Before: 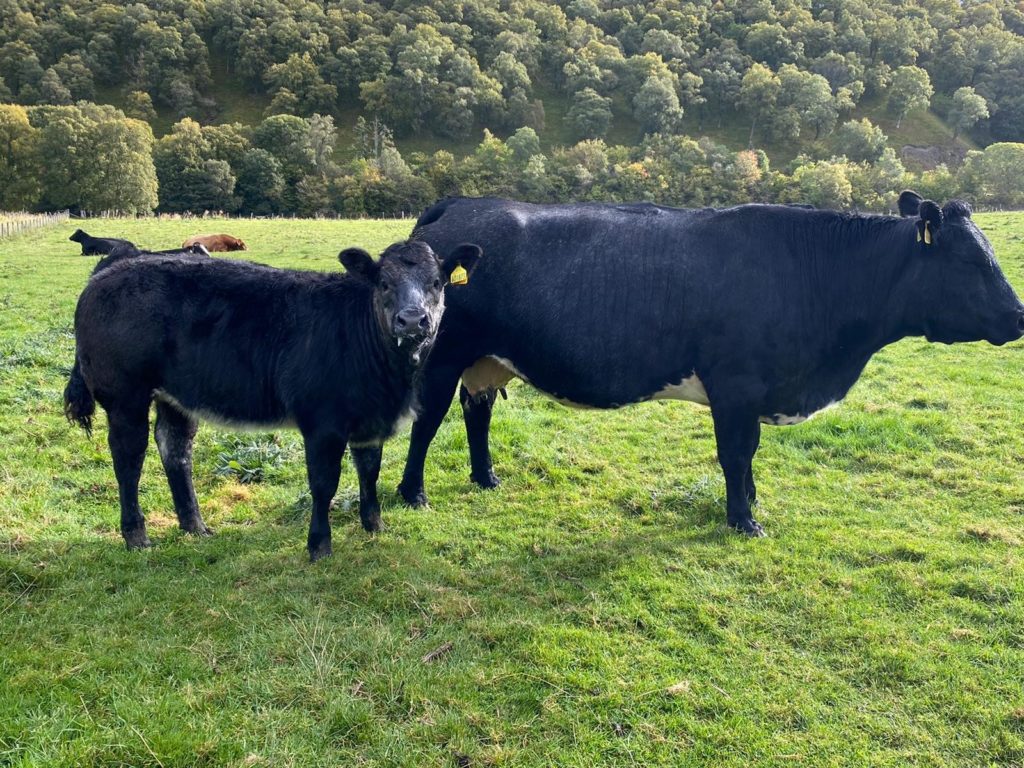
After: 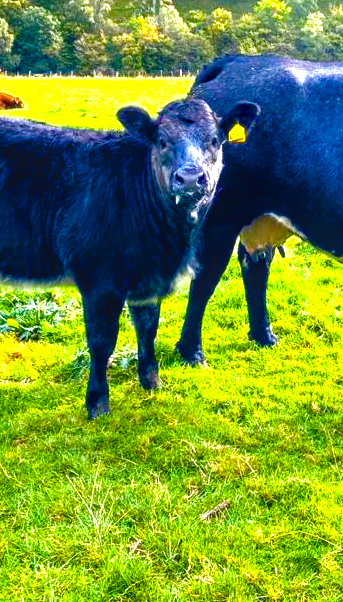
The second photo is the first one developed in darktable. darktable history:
color balance rgb: linear chroma grading › global chroma 25%, perceptual saturation grading › global saturation 40%, perceptual saturation grading › highlights -50%, perceptual saturation grading › shadows 30%, perceptual brilliance grading › global brilliance 25%, global vibrance 60%
local contrast: on, module defaults
crop and rotate: left 21.77%, top 18.528%, right 44.676%, bottom 2.997%
exposure: black level correction 0, exposure 0.5 EV, compensate exposure bias true, compensate highlight preservation false
